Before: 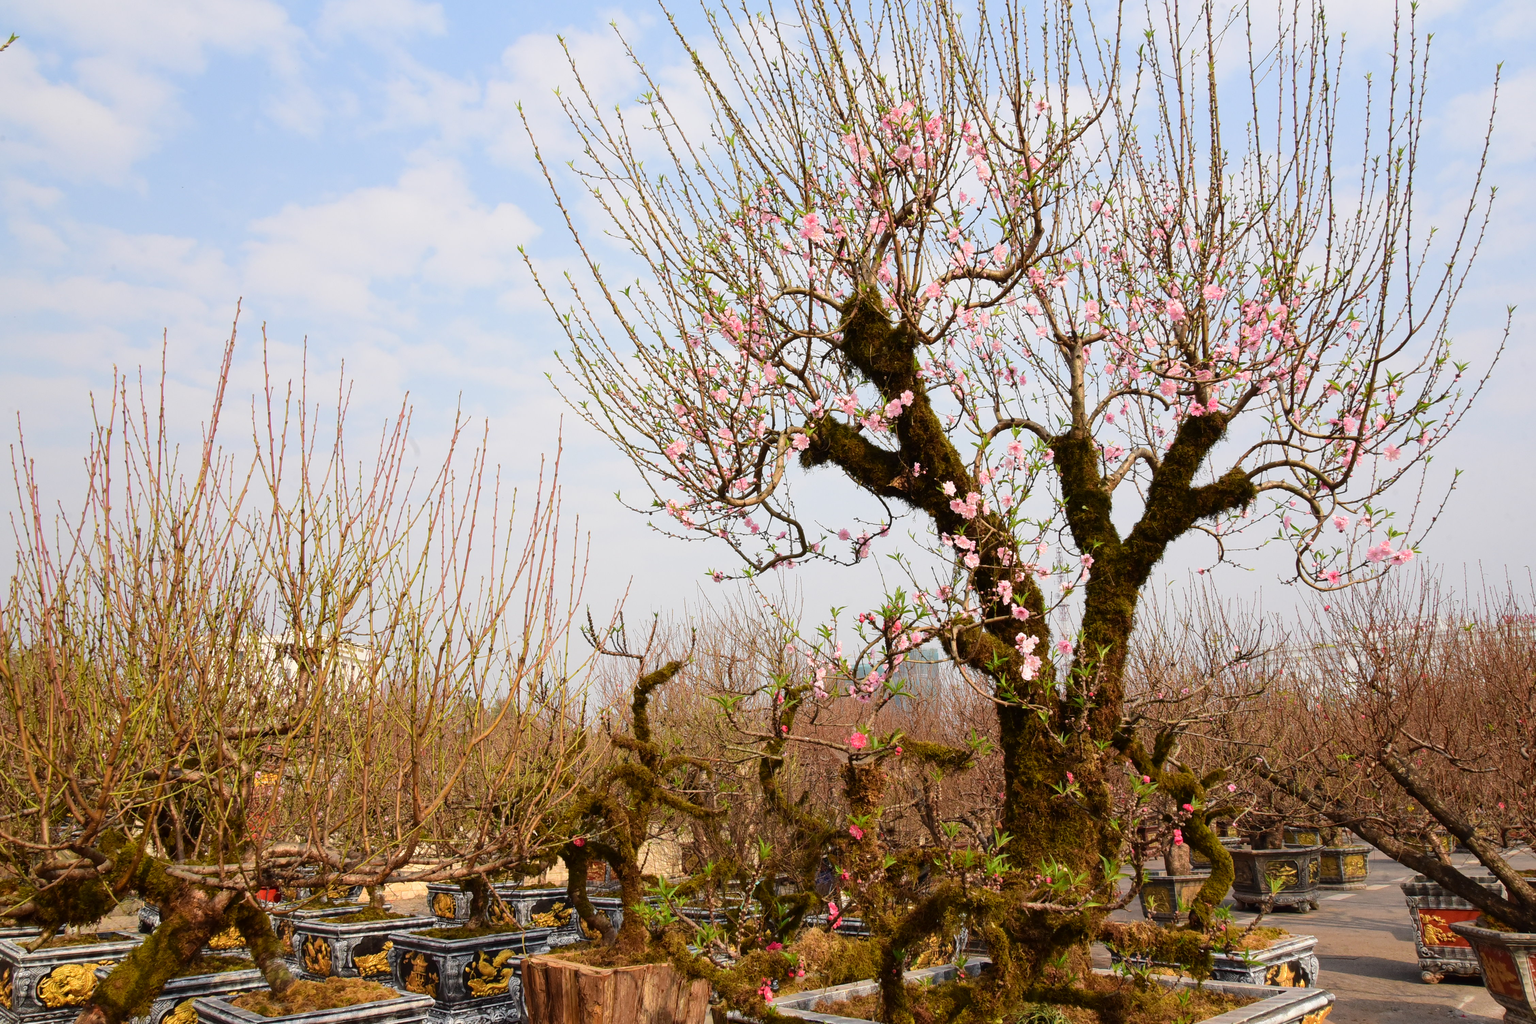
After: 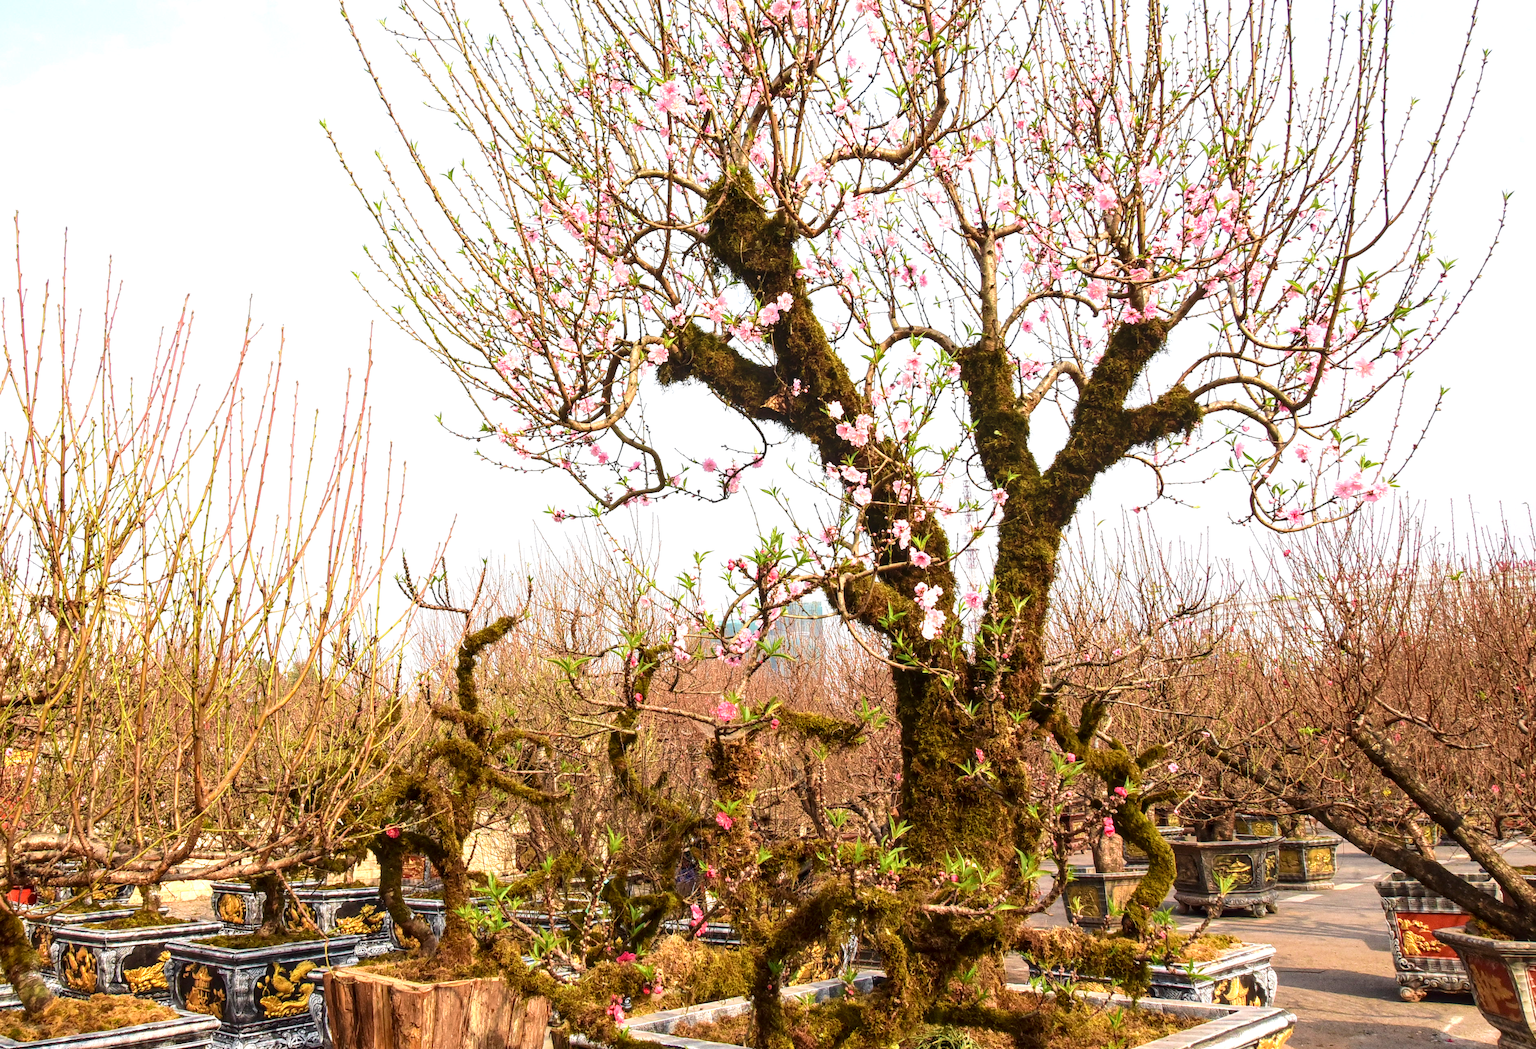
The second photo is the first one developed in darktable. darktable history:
local contrast: detail 130%
exposure: exposure 0.766 EV, compensate highlight preservation false
crop: left 16.315%, top 14.246%
velvia: on, module defaults
